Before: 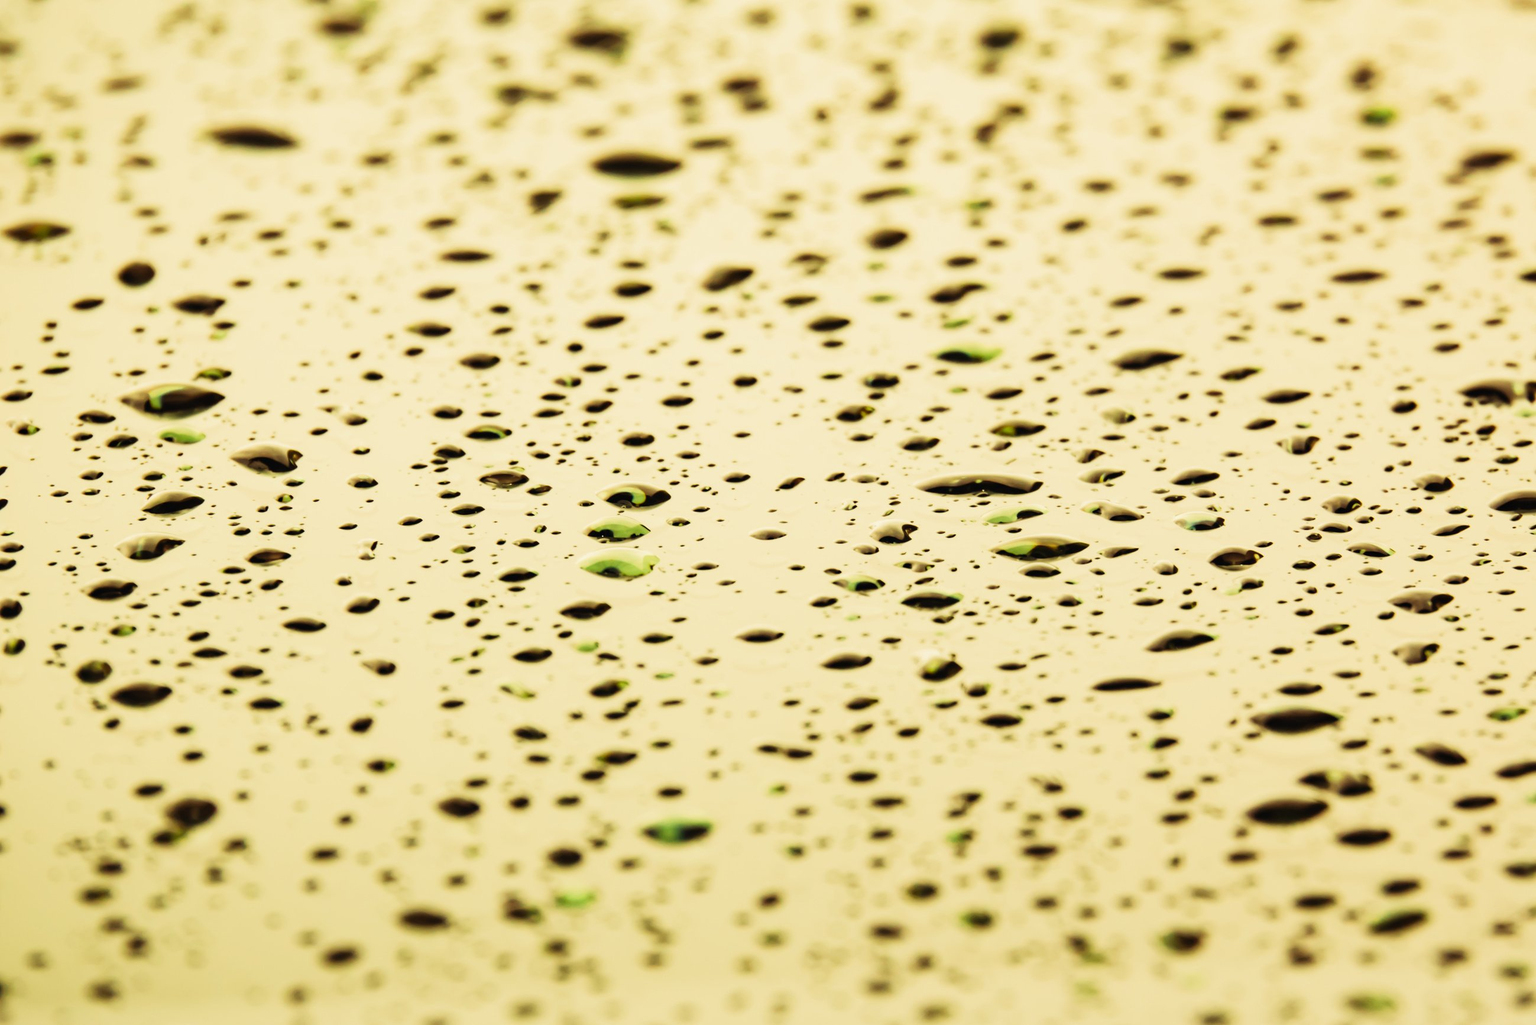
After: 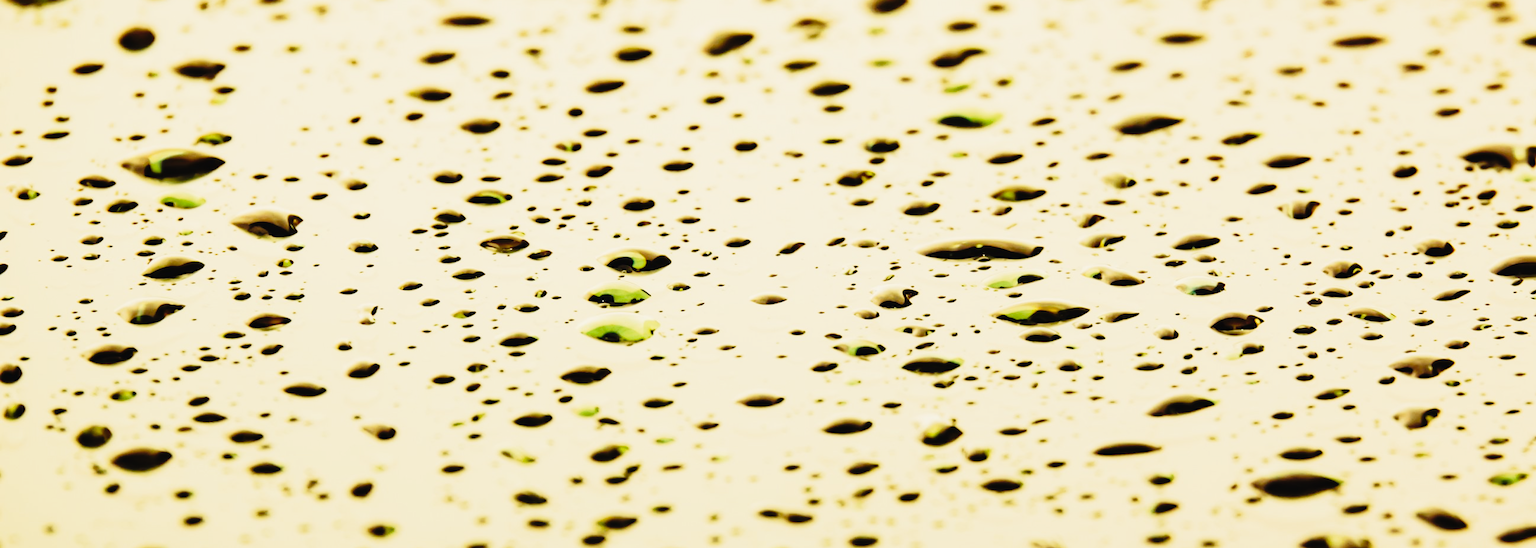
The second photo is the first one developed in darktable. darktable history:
crop and rotate: top 23.013%, bottom 23.437%
tone curve: curves: ch0 [(0, 0.014) (0.17, 0.099) (0.392, 0.438) (0.725, 0.828) (0.872, 0.918) (1, 0.981)]; ch1 [(0, 0) (0.402, 0.36) (0.488, 0.466) (0.5, 0.499) (0.515, 0.515) (0.574, 0.595) (0.619, 0.65) (0.701, 0.725) (1, 1)]; ch2 [(0, 0) (0.432, 0.422) (0.486, 0.49) (0.503, 0.503) (0.523, 0.554) (0.562, 0.606) (0.644, 0.694) (0.717, 0.753) (1, 0.991)], preserve colors none
